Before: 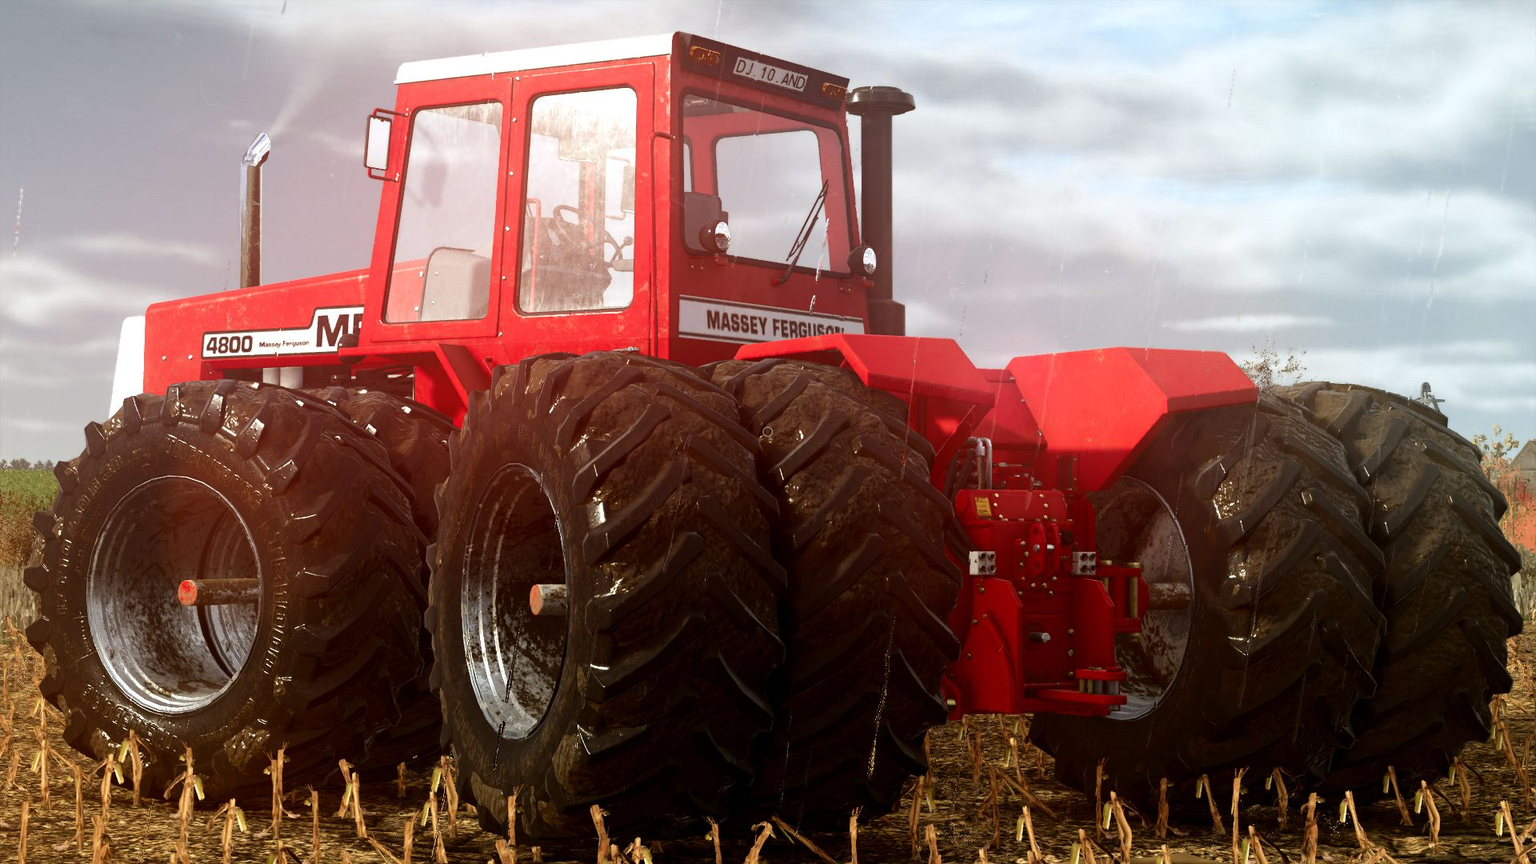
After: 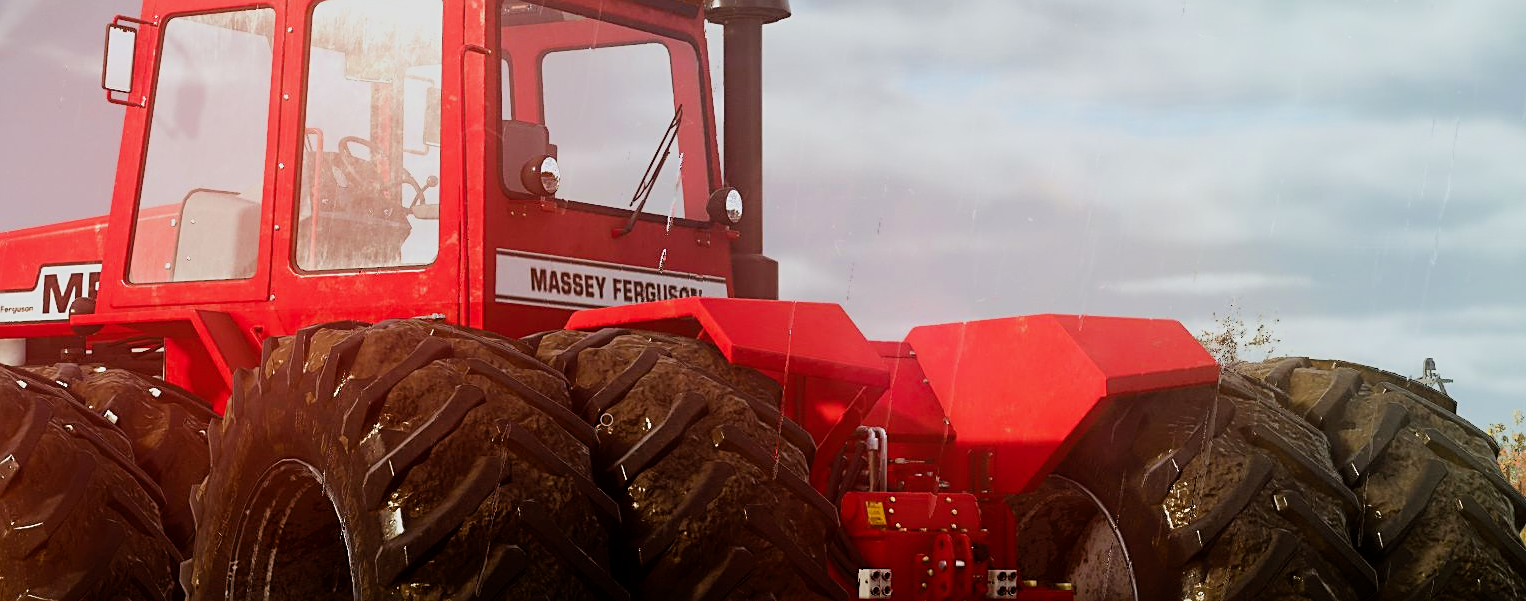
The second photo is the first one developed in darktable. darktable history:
levels: mode automatic, levels [0, 0.48, 0.961]
color balance rgb: shadows lift › chroma 1.832%, shadows lift › hue 264.83°, perceptual saturation grading › global saturation 0.746%, global vibrance 40.201%
crop: left 18.396%, top 11.123%, right 2.121%, bottom 33.145%
sharpen: on, module defaults
filmic rgb: black relative exposure -7.65 EV, white relative exposure 4.56 EV, hardness 3.61
